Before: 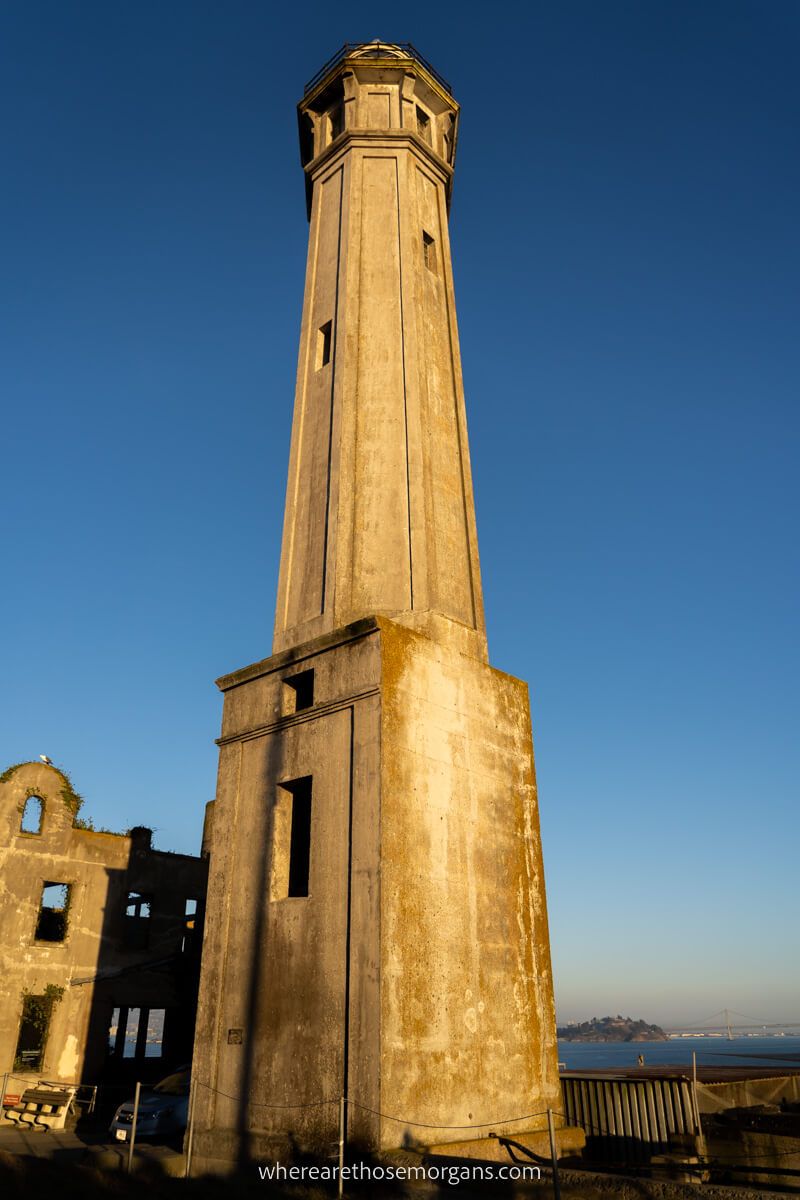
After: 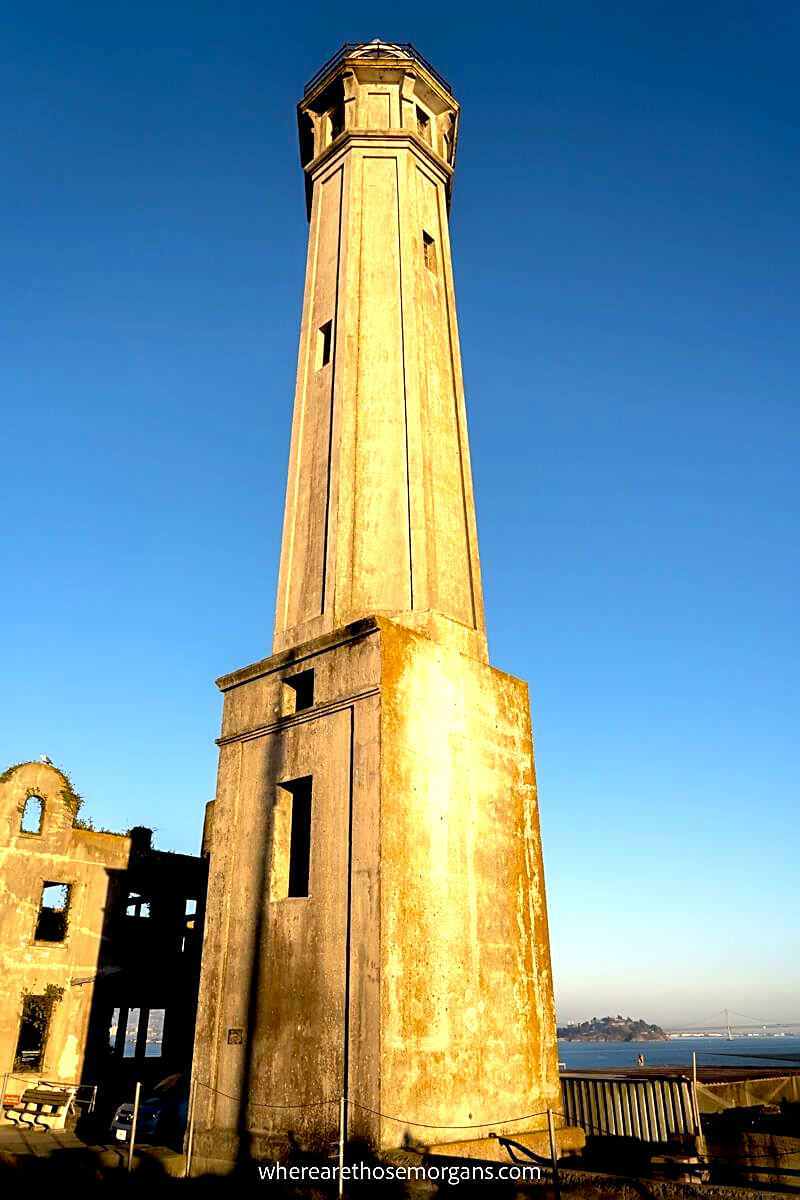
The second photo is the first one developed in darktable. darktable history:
exposure: black level correction 0.008, exposure 0.979 EV, compensate highlight preservation false
sharpen: on, module defaults
